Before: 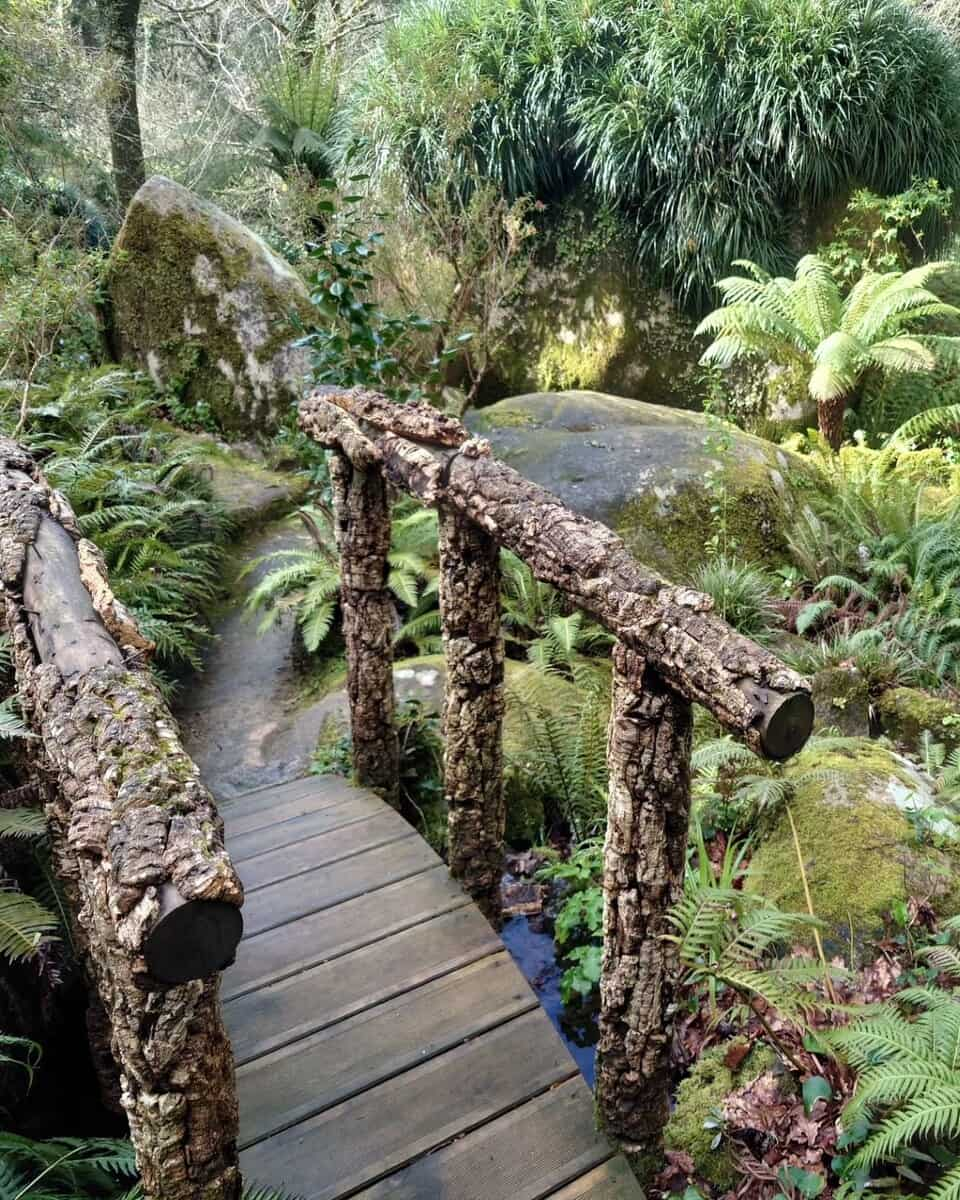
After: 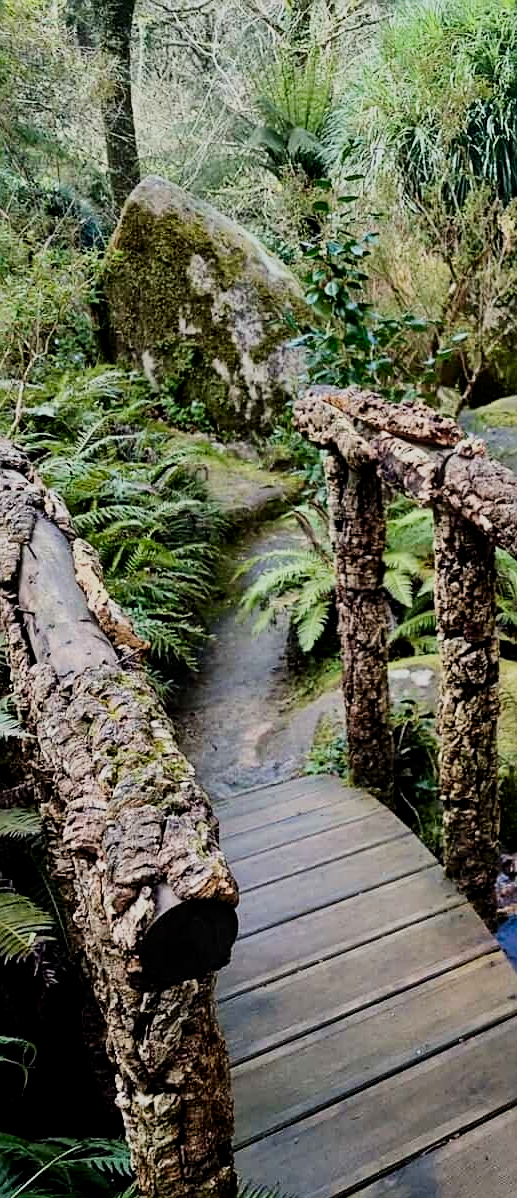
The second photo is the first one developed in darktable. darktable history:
sharpen: on, module defaults
crop: left 0.583%, right 45.512%, bottom 0.084%
contrast brightness saturation: contrast 0.18, saturation 0.304
filmic rgb: middle gray luminance 29.83%, black relative exposure -9.01 EV, white relative exposure 6.99 EV, threshold 3.05 EV, target black luminance 0%, hardness 2.96, latitude 1.87%, contrast 0.963, highlights saturation mix 5.76%, shadows ↔ highlights balance 11.65%, enable highlight reconstruction true
